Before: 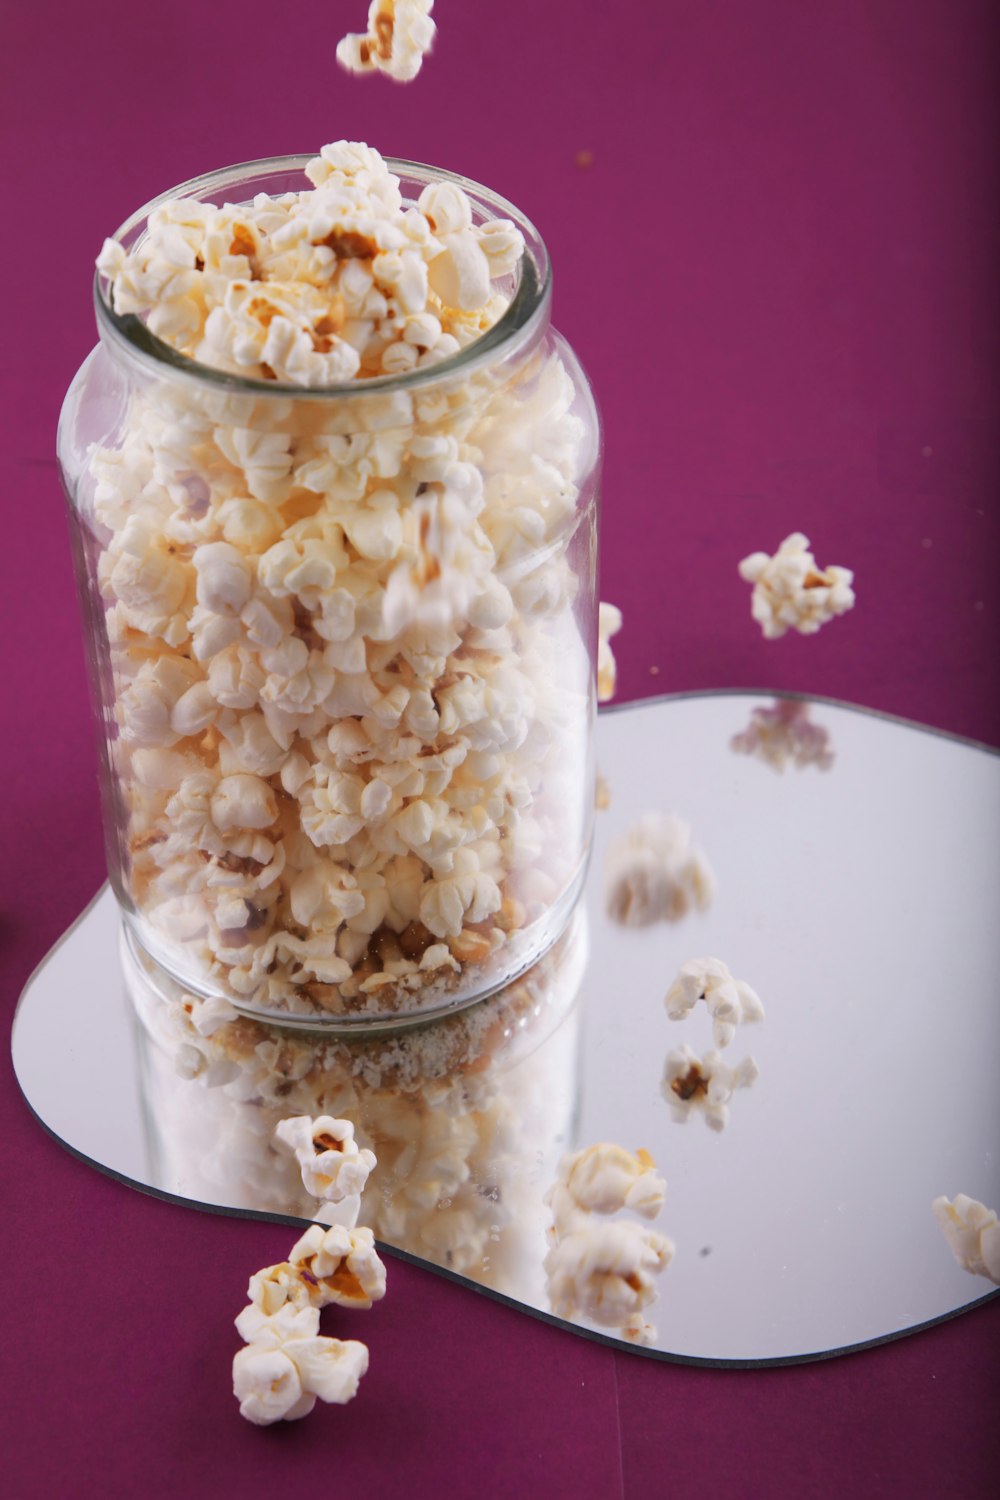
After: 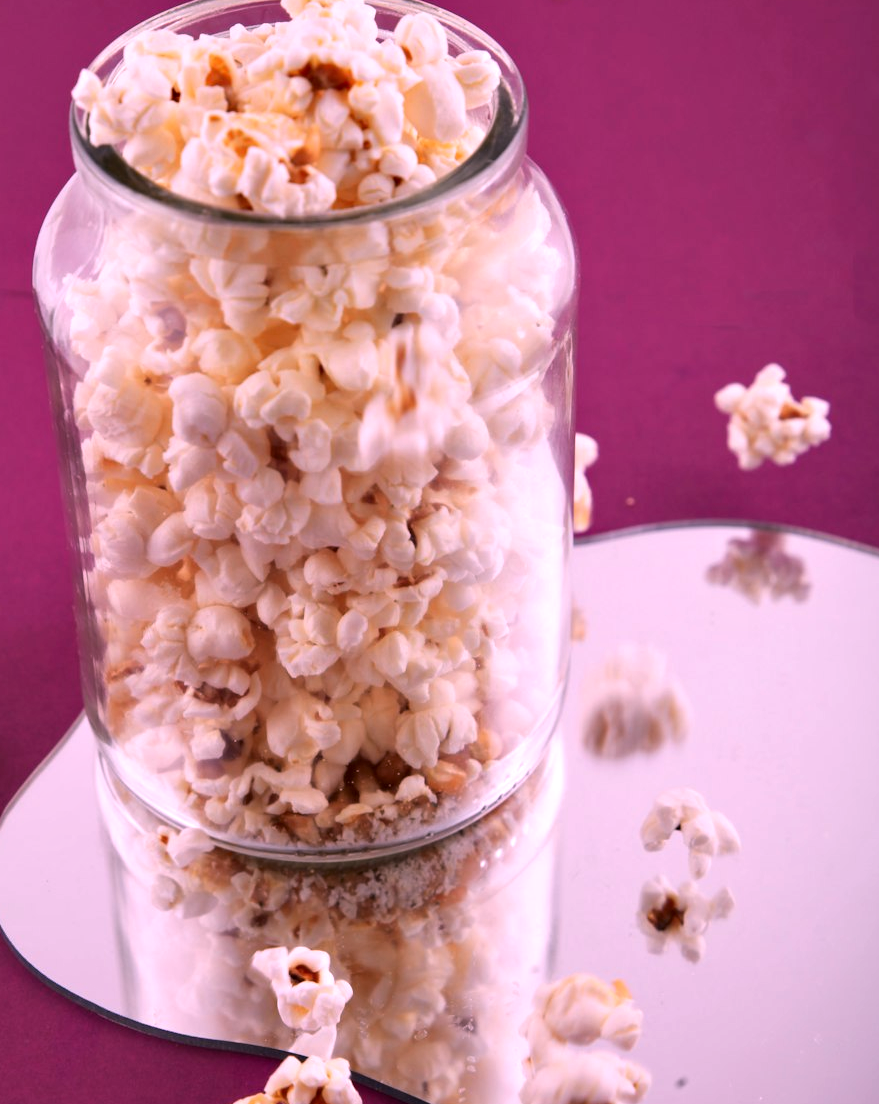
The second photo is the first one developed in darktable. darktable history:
white balance: red 1.188, blue 1.11
sharpen: radius 2.883, amount 0.868, threshold 47.523
crop and rotate: left 2.425%, top 11.305%, right 9.6%, bottom 15.08%
contrast equalizer: y [[0.531, 0.548, 0.559, 0.557, 0.544, 0.527], [0.5 ×6], [0.5 ×6], [0 ×6], [0 ×6]]
